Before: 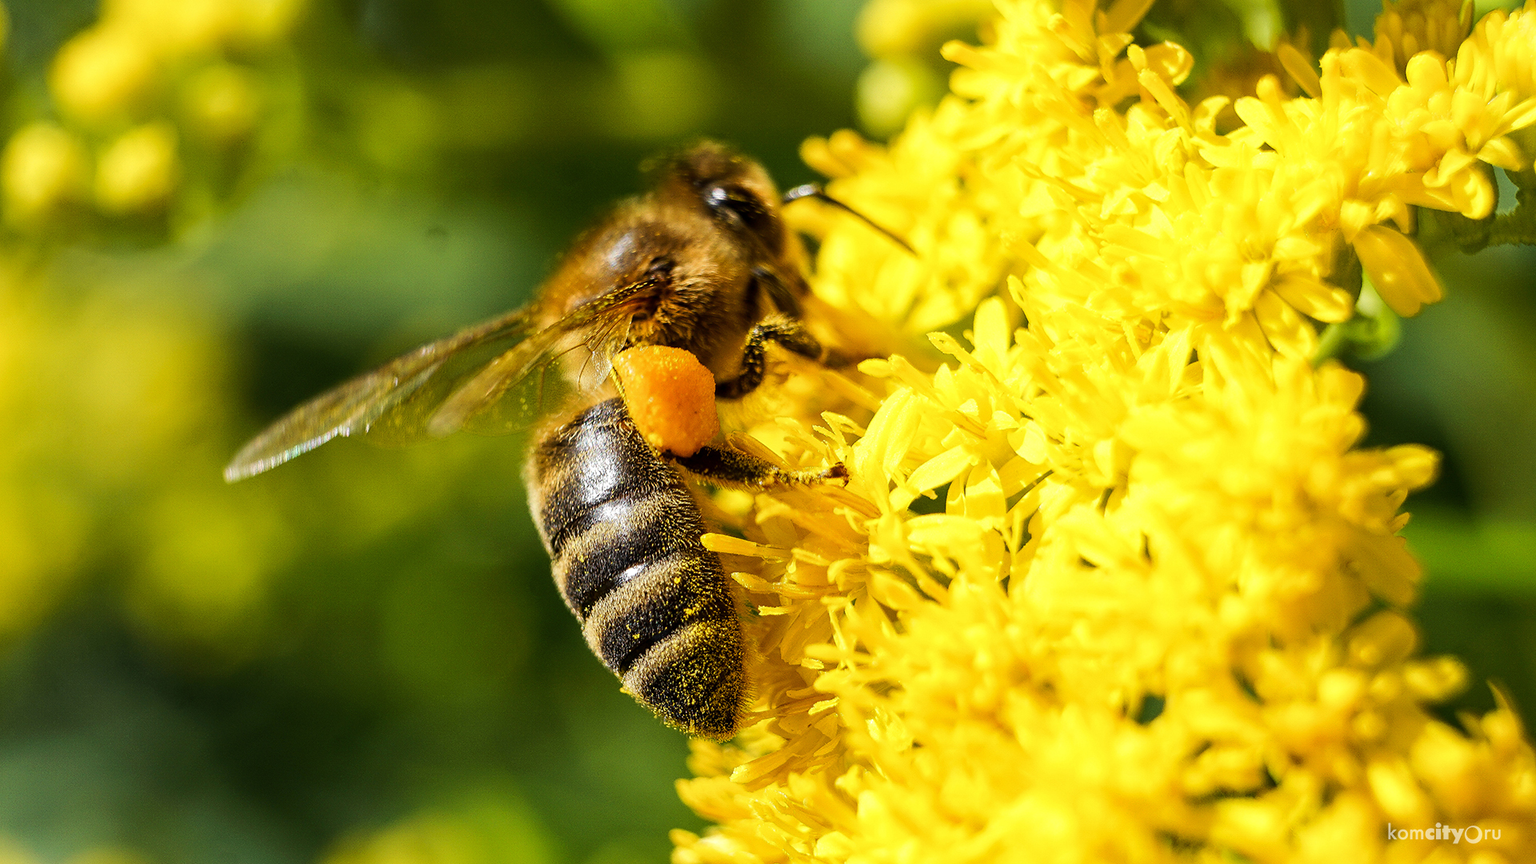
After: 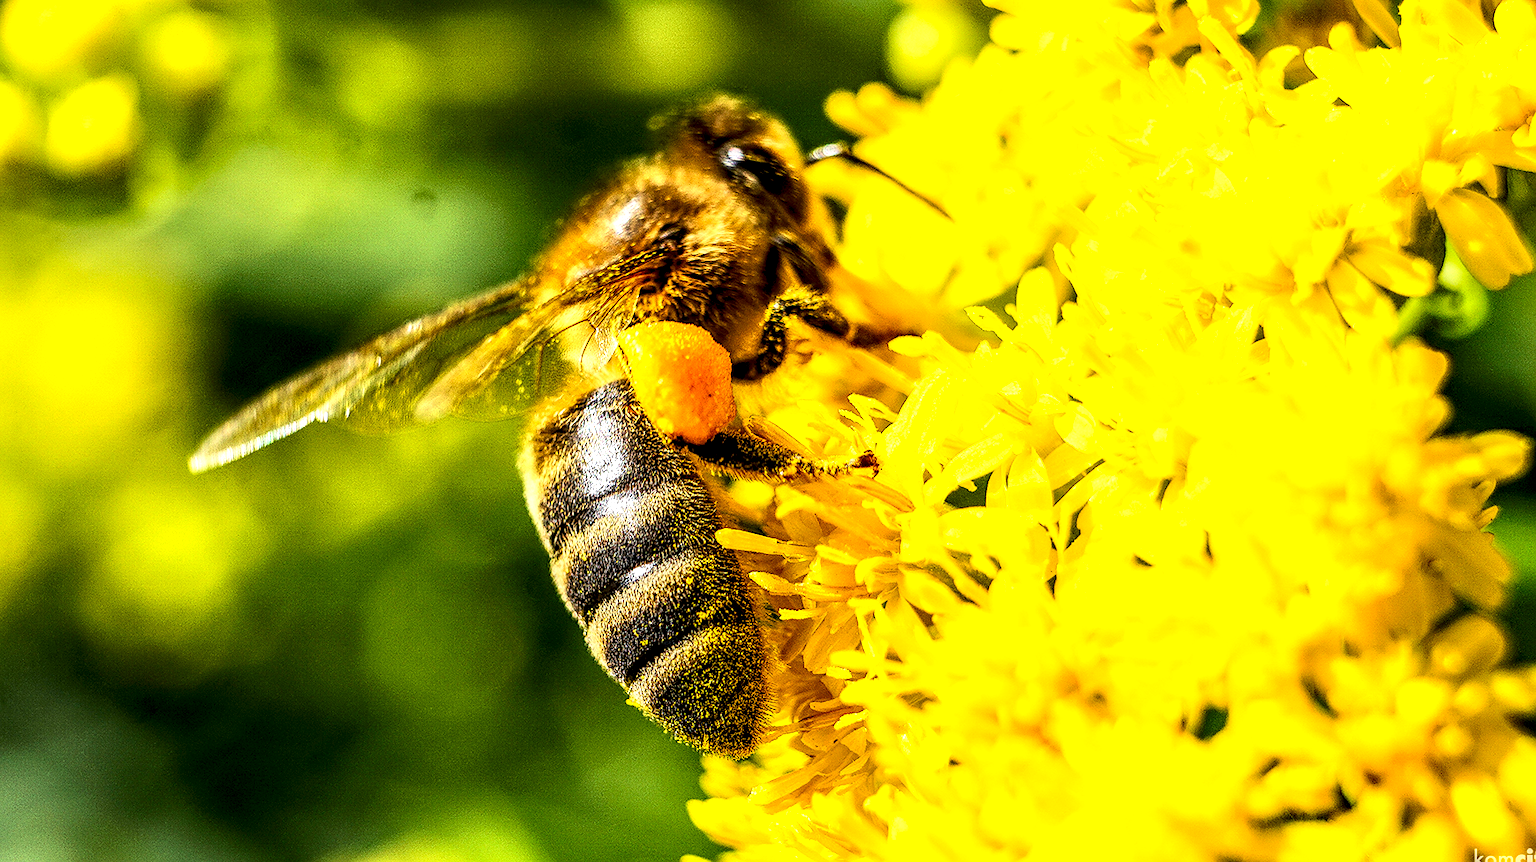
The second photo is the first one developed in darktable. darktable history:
sharpen: radius 1.033
contrast brightness saturation: contrast 0.242, brightness 0.266, saturation 0.391
local contrast: highlights 21%, detail 196%
crop: left 3.468%, top 6.349%, right 5.945%, bottom 3.233%
